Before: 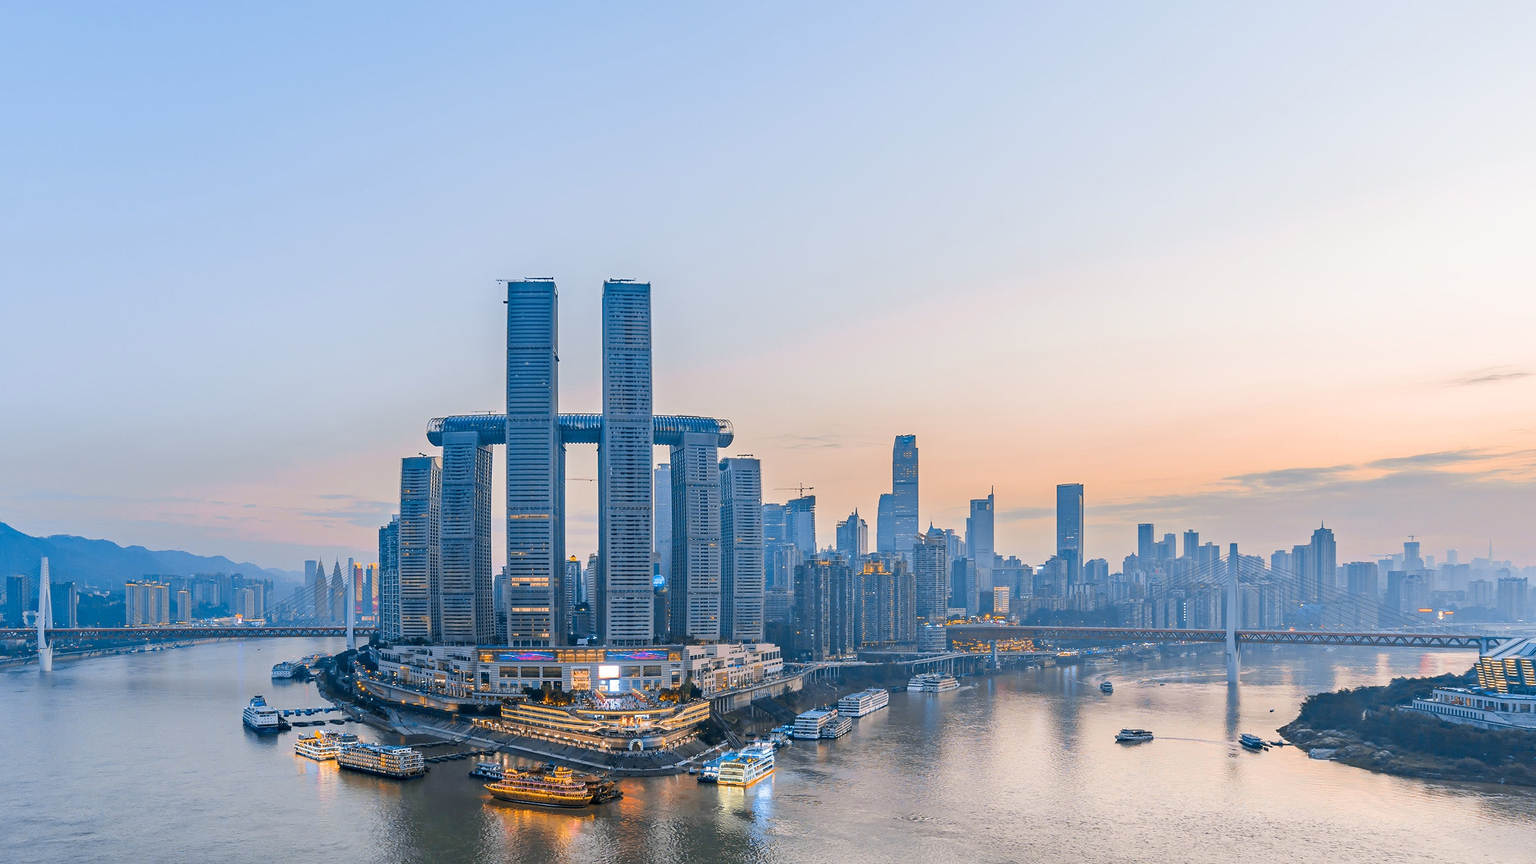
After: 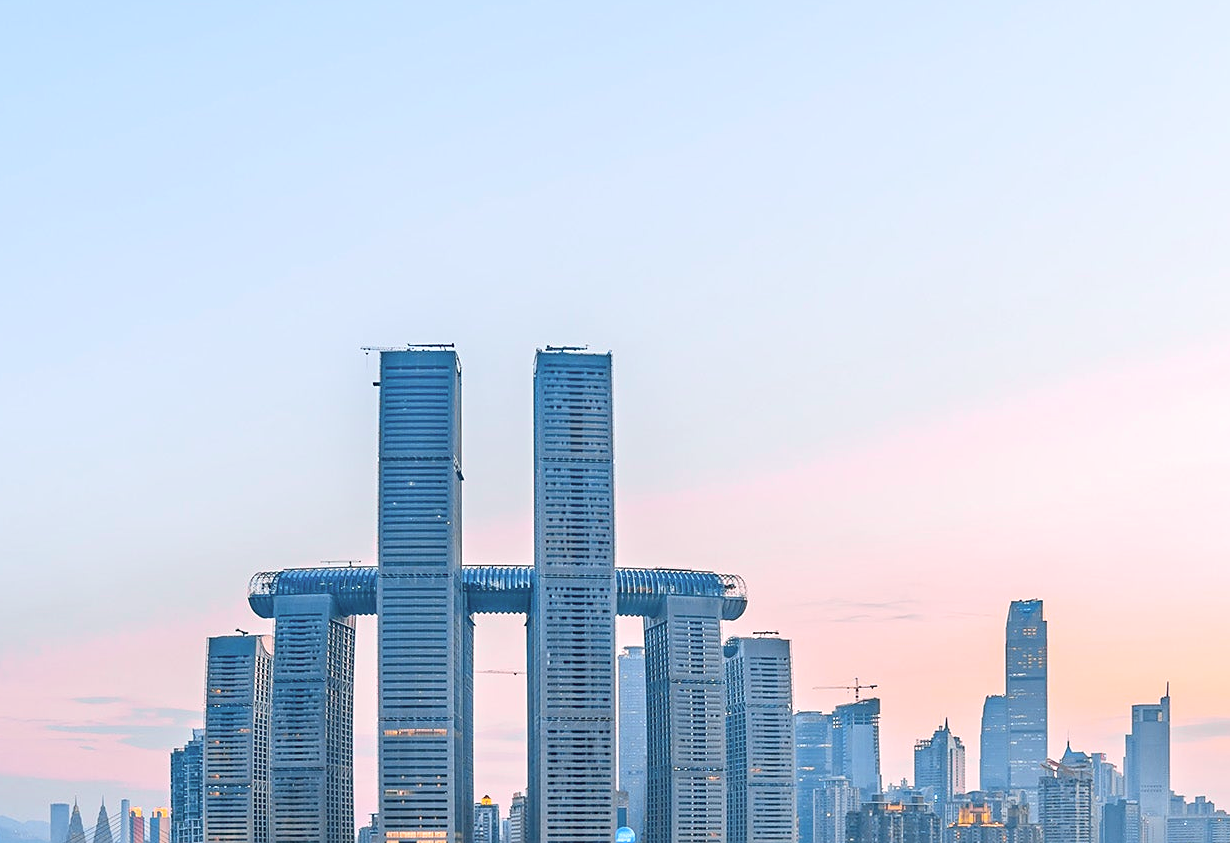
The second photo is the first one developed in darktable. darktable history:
crop: left 17.835%, top 7.675%, right 32.881%, bottom 32.213%
sharpen: amount 0.2
exposure: exposure 0.515 EV, compensate highlight preservation false
tone curve: curves: ch0 [(0, 0) (0.822, 0.825) (0.994, 0.955)]; ch1 [(0, 0) (0.226, 0.261) (0.383, 0.397) (0.46, 0.46) (0.498, 0.501) (0.524, 0.543) (0.578, 0.575) (1, 1)]; ch2 [(0, 0) (0.438, 0.456) (0.5, 0.495) (0.547, 0.515) (0.597, 0.58) (0.629, 0.603) (1, 1)], color space Lab, independent channels, preserve colors none
